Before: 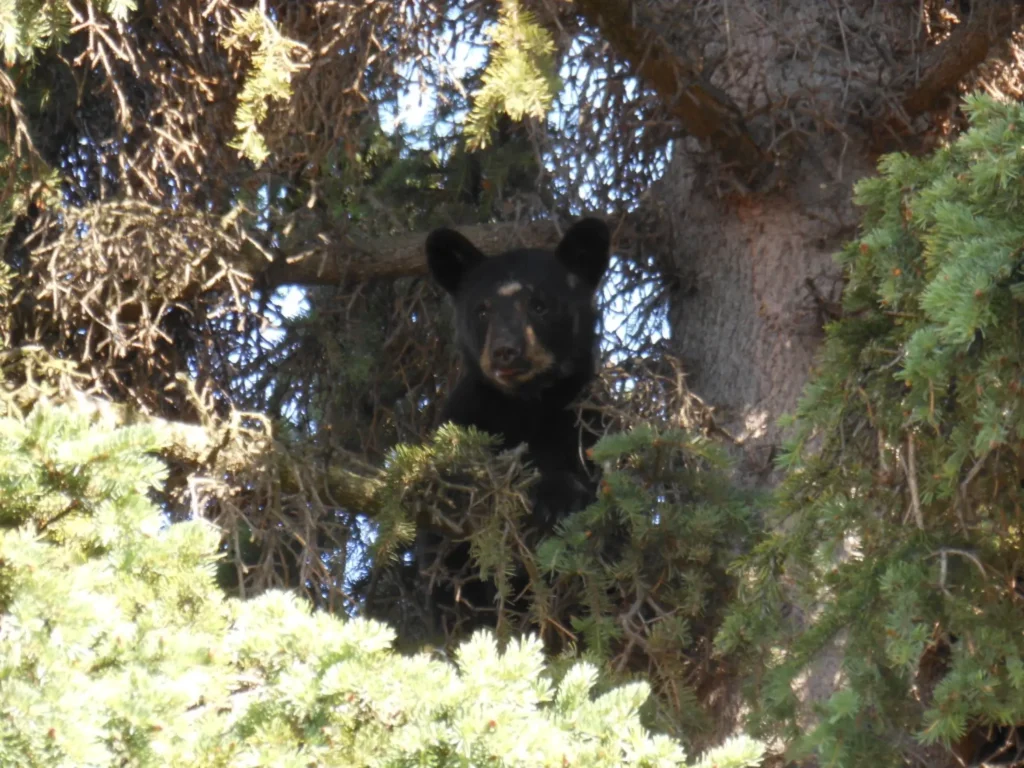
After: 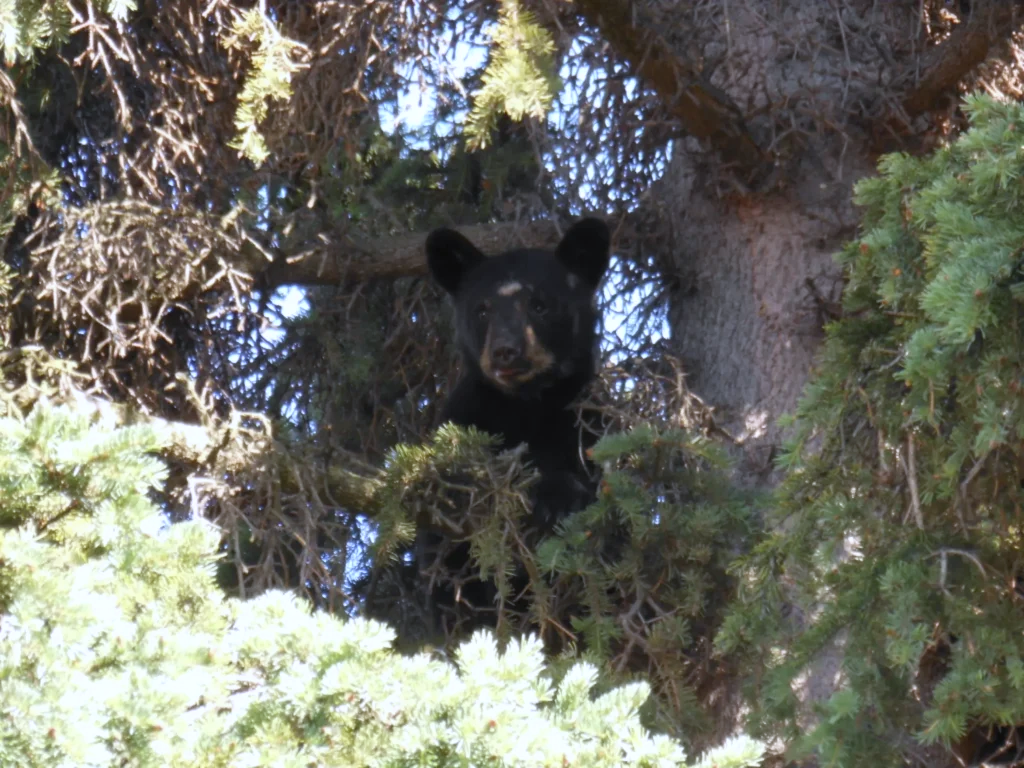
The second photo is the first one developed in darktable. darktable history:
color correction: saturation 0.99
white balance: red 0.967, blue 1.119, emerald 0.756
